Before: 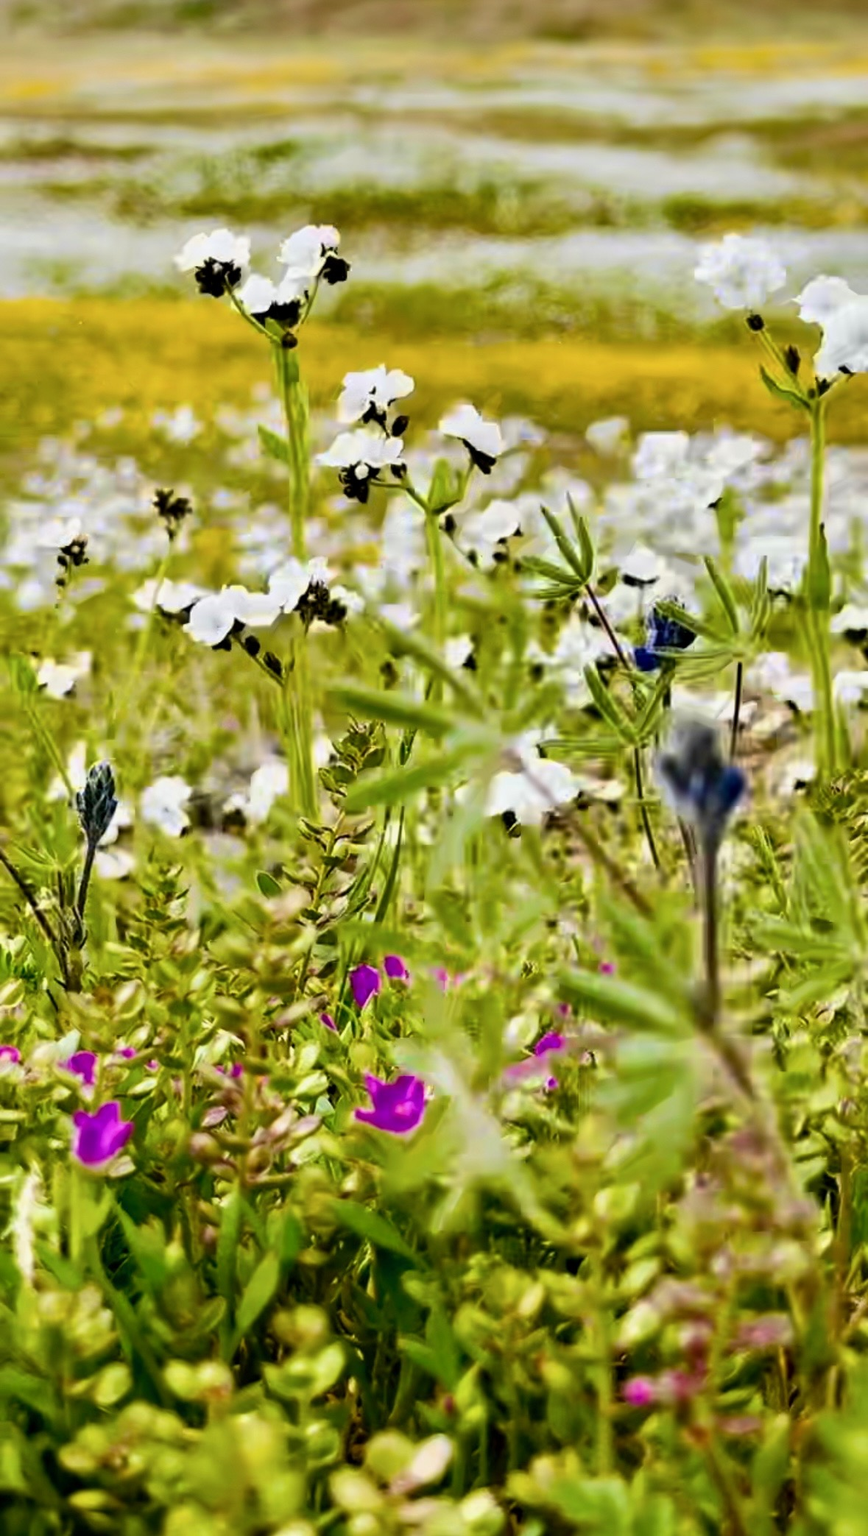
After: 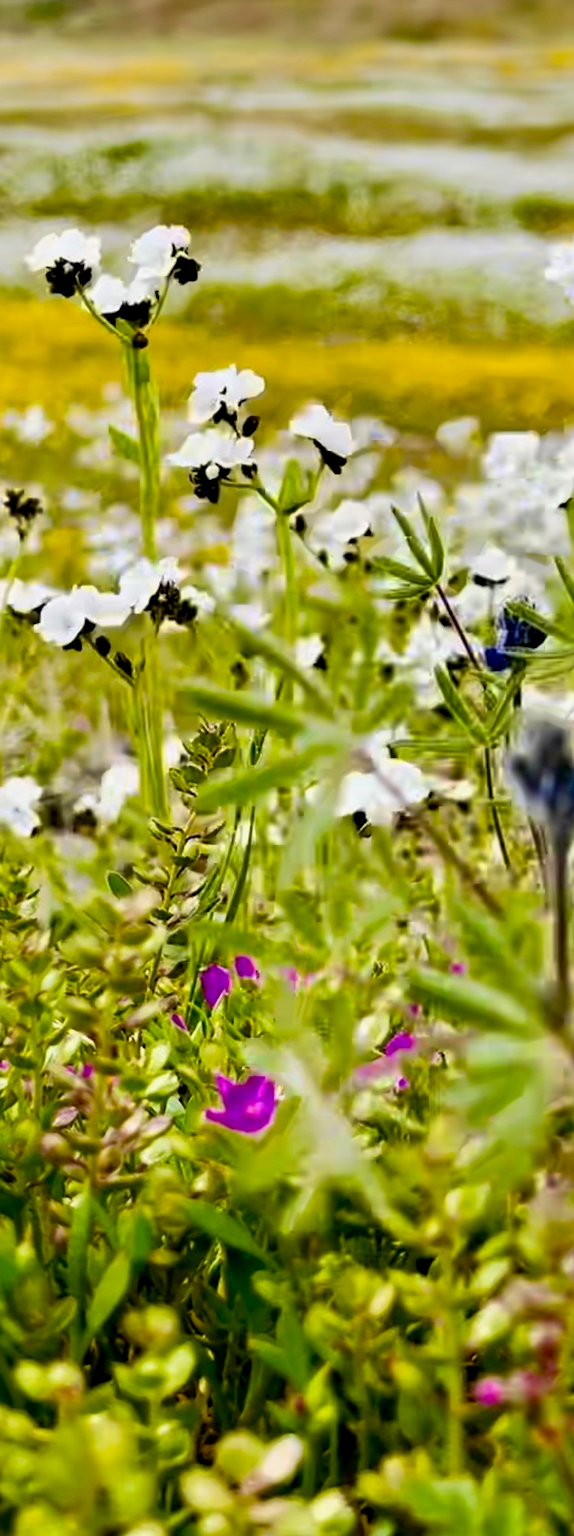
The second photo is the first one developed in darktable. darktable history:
crop: left 17.235%, right 16.592%
